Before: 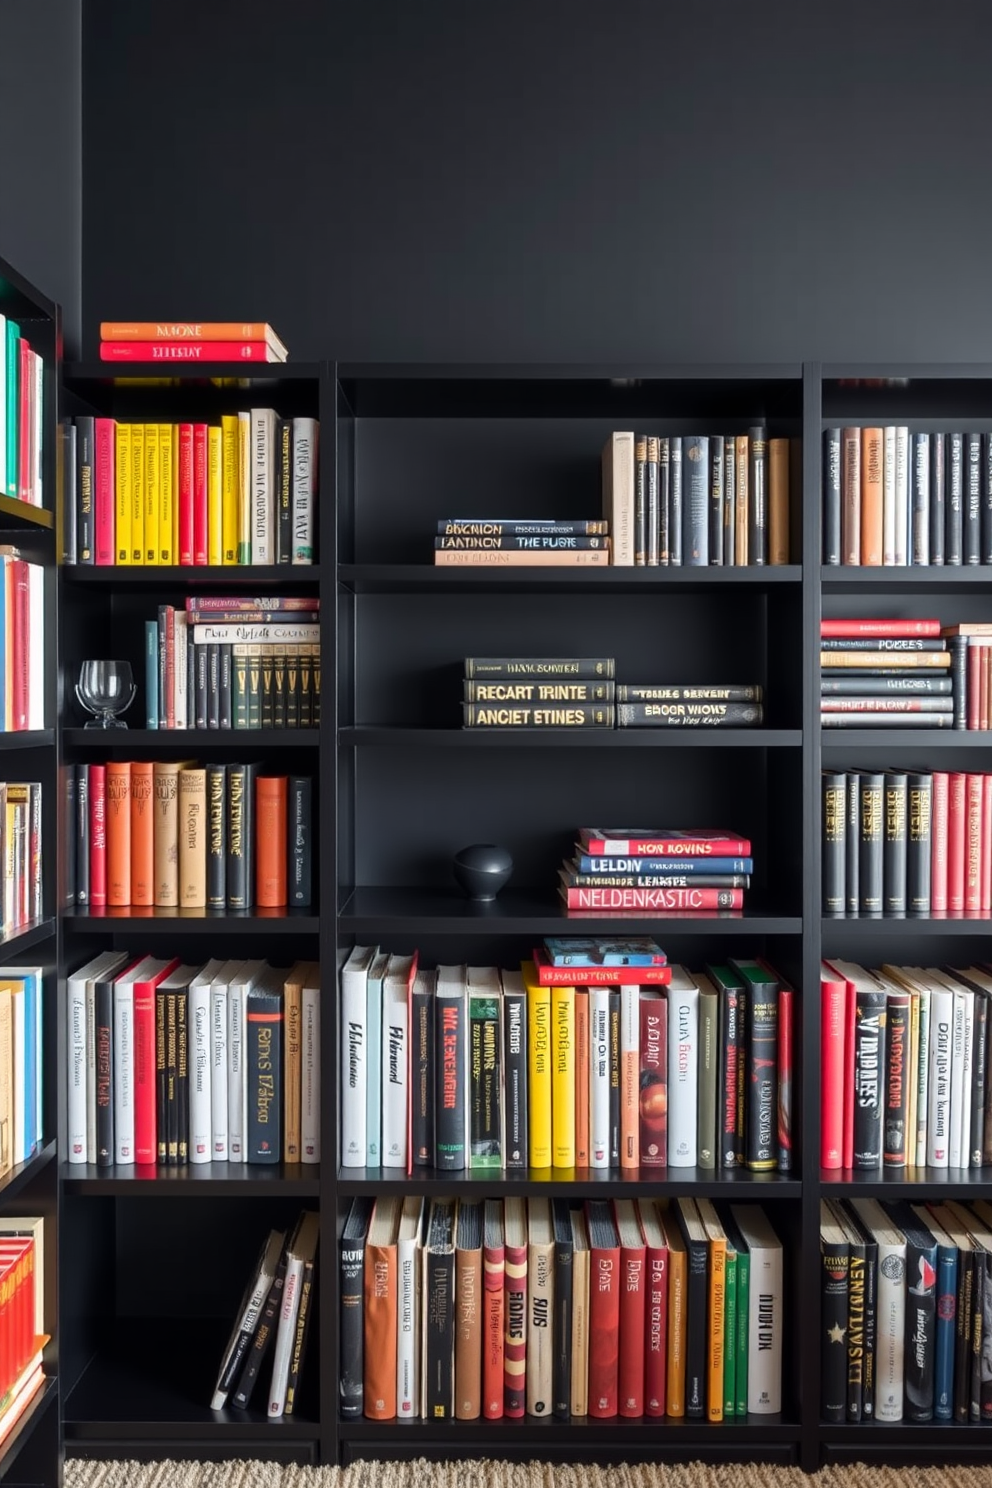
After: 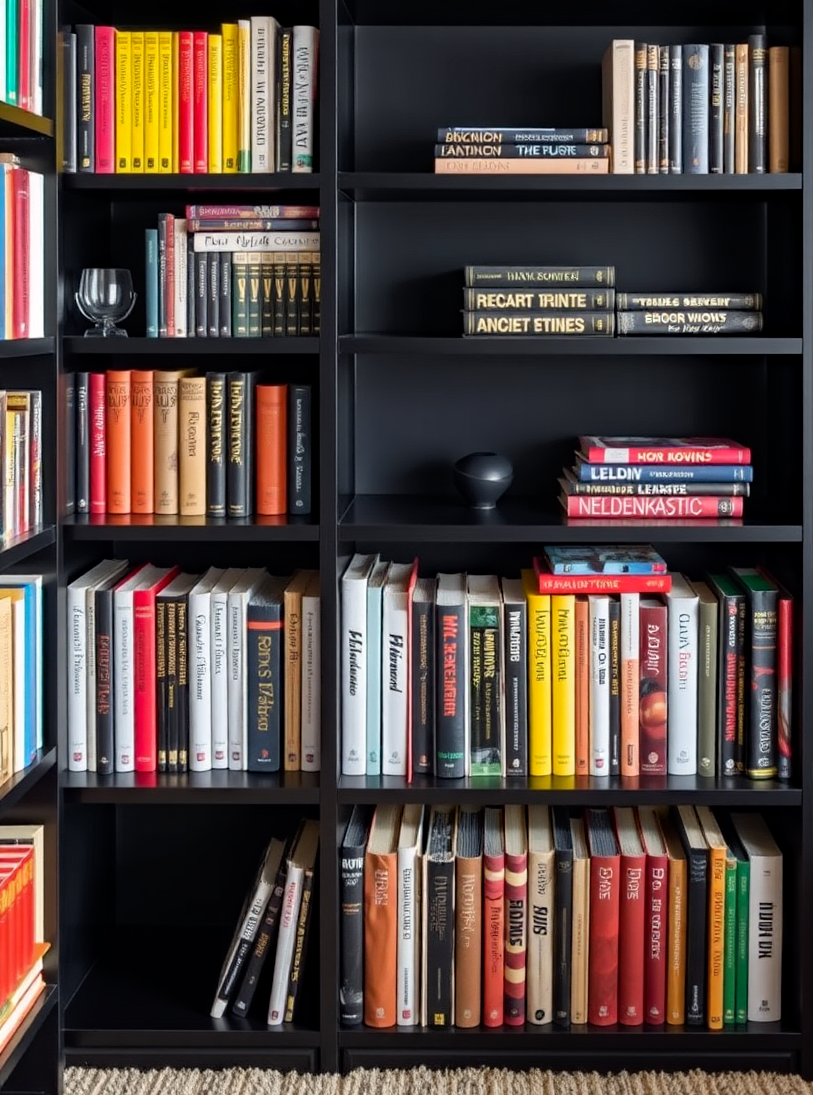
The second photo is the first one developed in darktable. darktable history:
tone equalizer: -8 EV -0.577 EV, edges refinement/feathering 500, mask exposure compensation -1.57 EV, preserve details no
shadows and highlights: radius 106.33, shadows 23.63, highlights -58.36, highlights color adjustment 0.517%, low approximation 0.01, soften with gaussian
haze removal: compatibility mode true, adaptive false
crop: top 26.408%, right 17.949%
